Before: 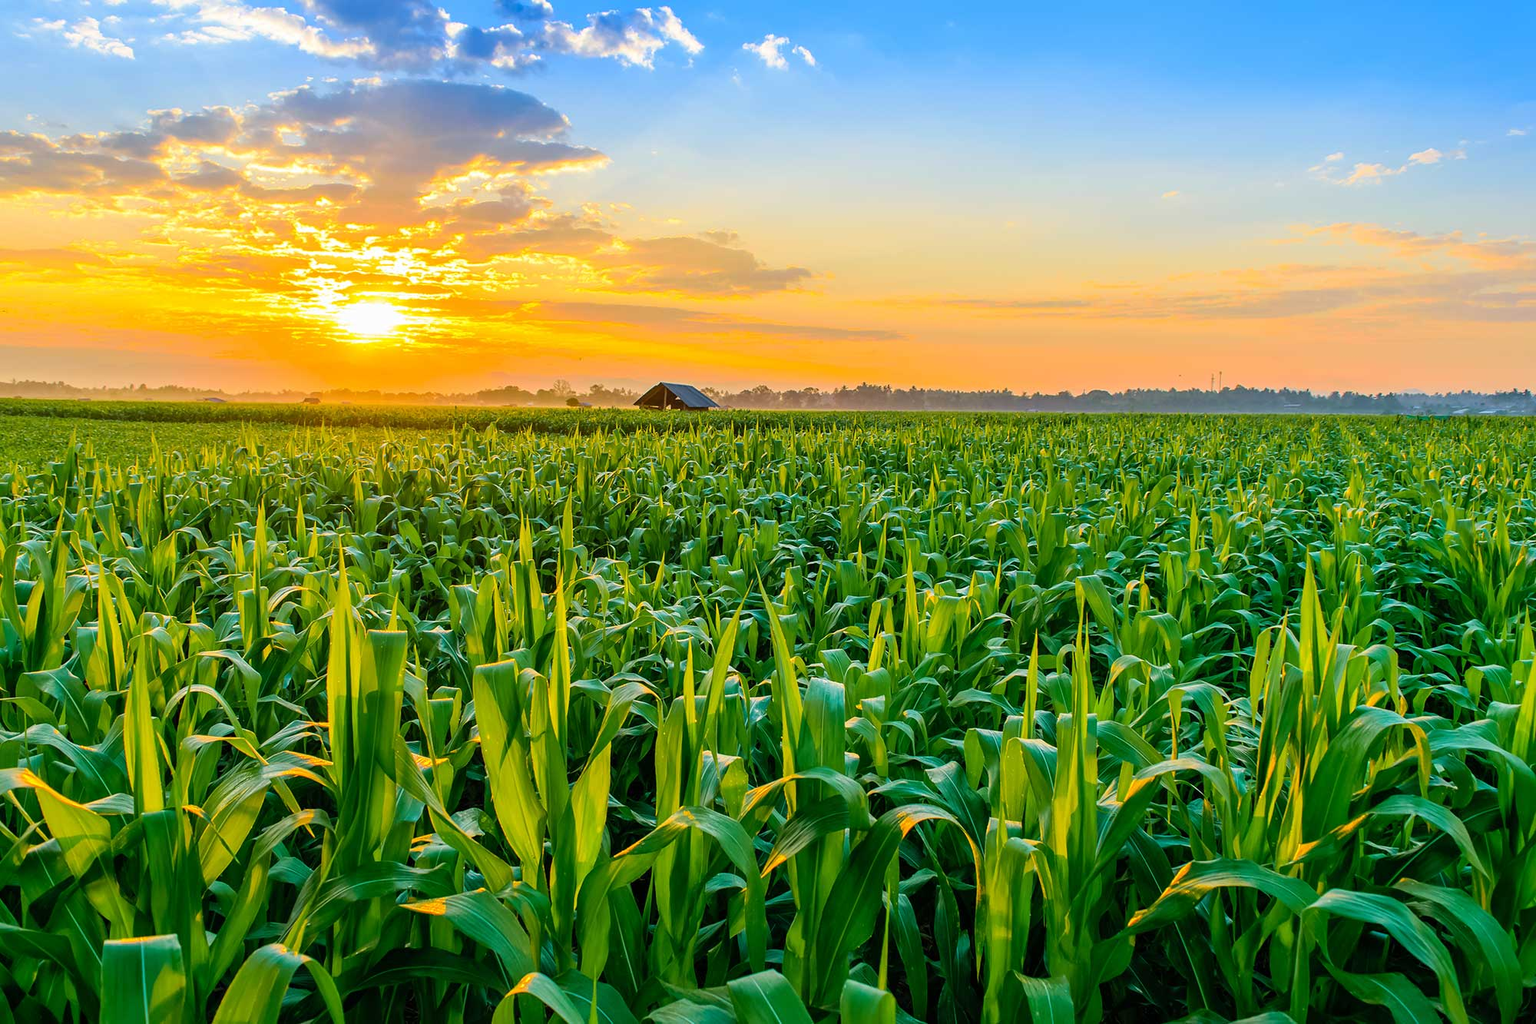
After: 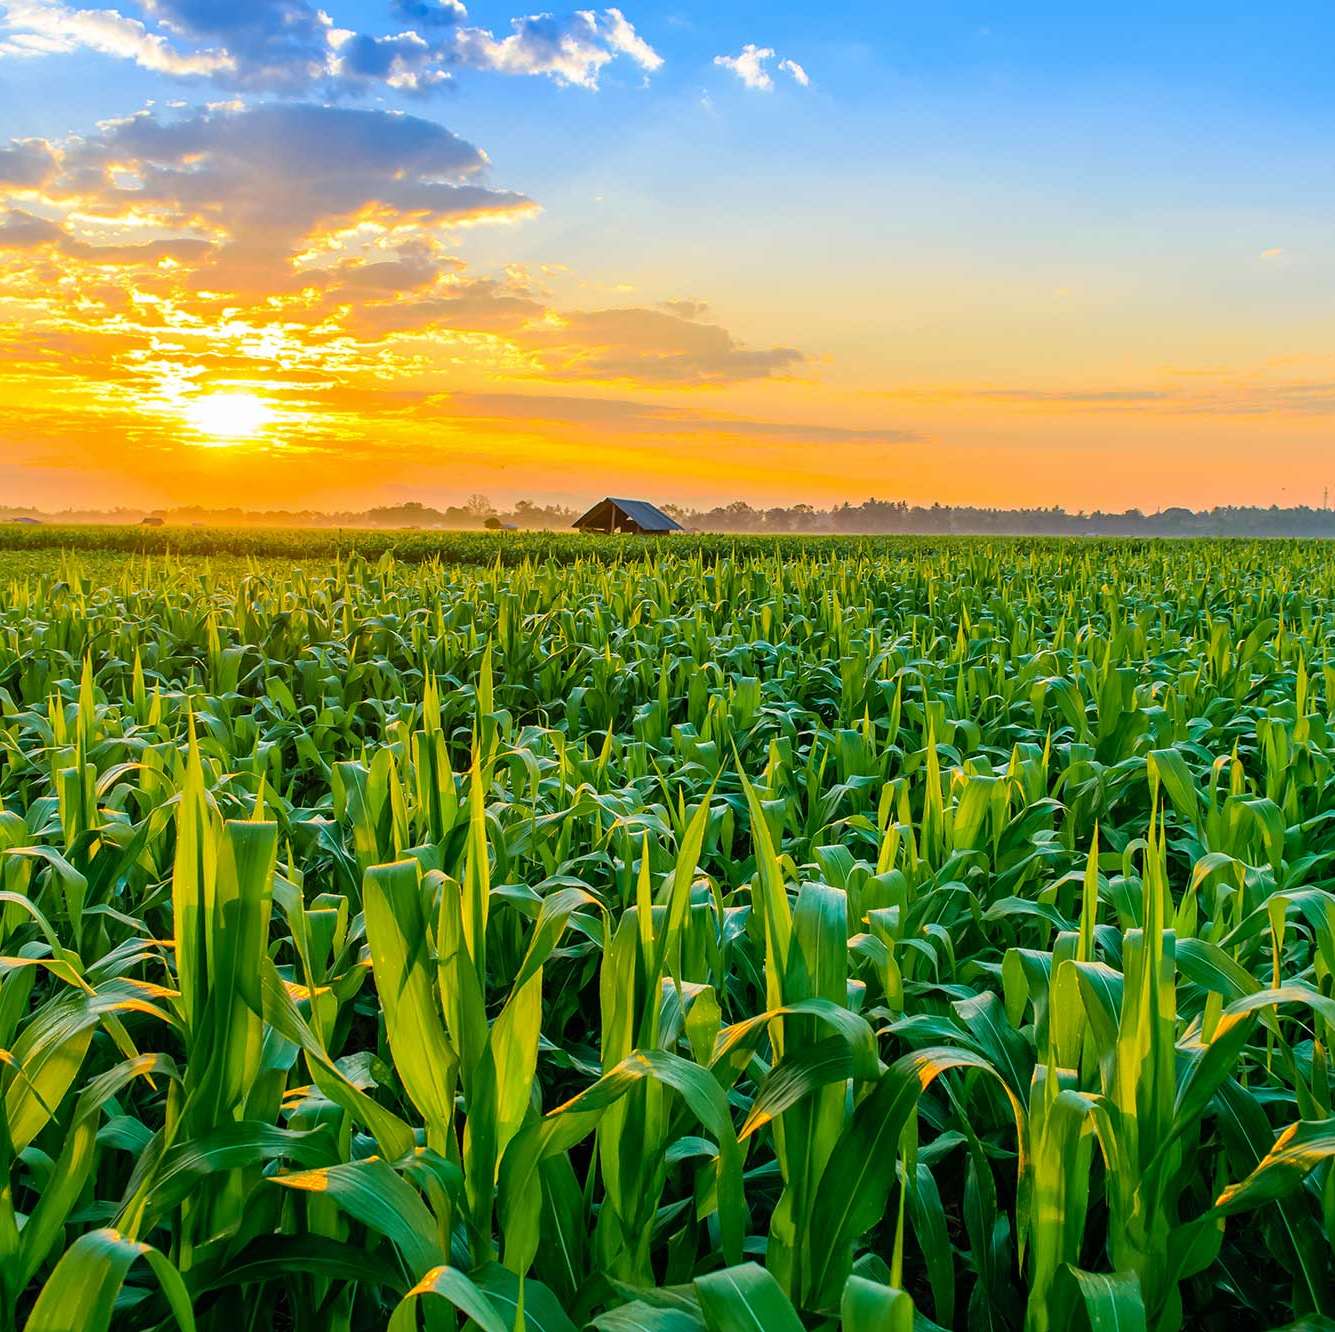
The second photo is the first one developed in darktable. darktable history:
crop and rotate: left 12.686%, right 20.541%
tone equalizer: edges refinement/feathering 500, mask exposure compensation -1.57 EV, preserve details no
